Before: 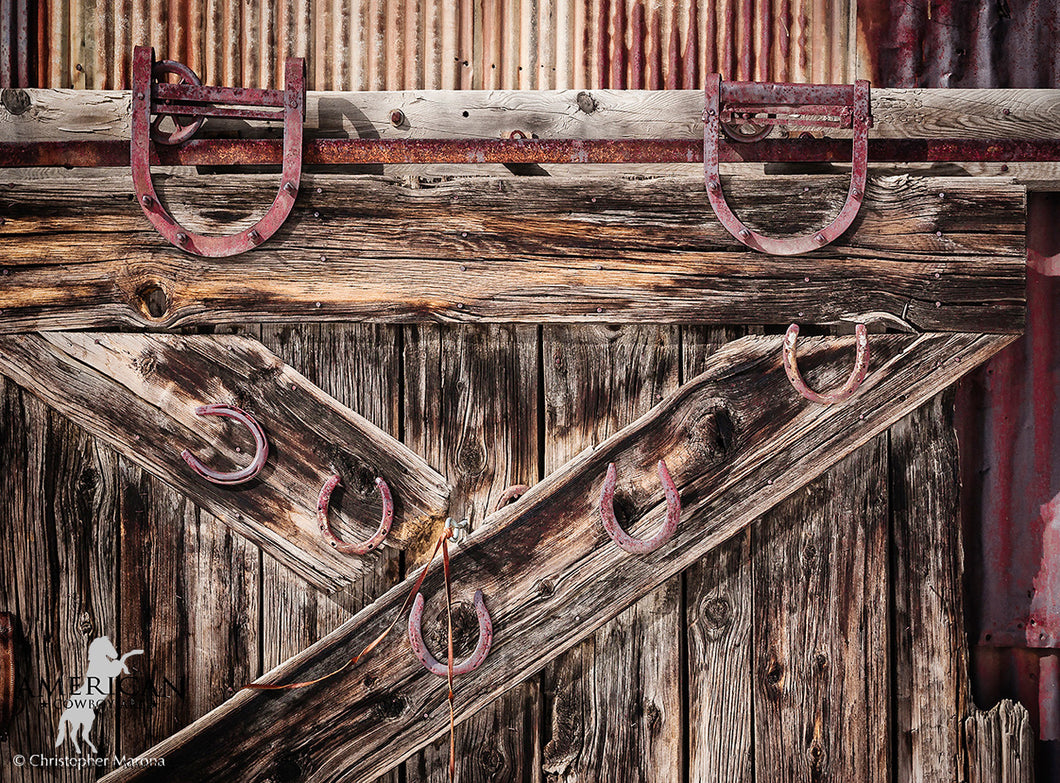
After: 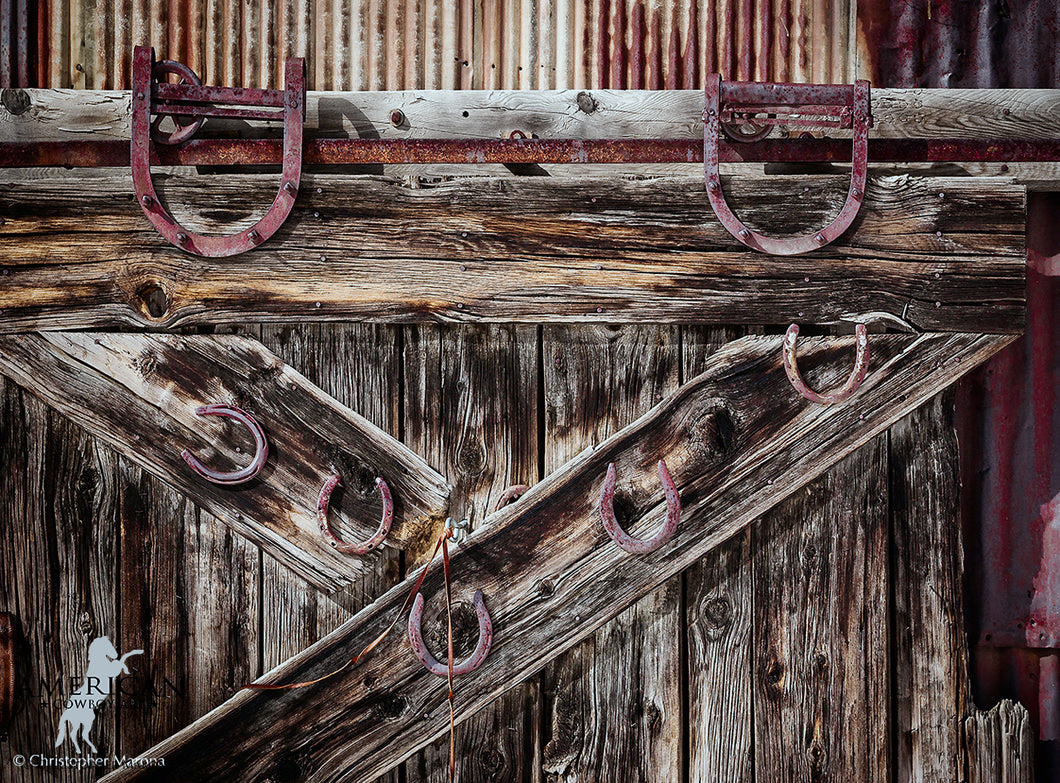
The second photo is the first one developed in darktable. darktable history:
white balance: red 0.925, blue 1.046
contrast brightness saturation: brightness -0.09
